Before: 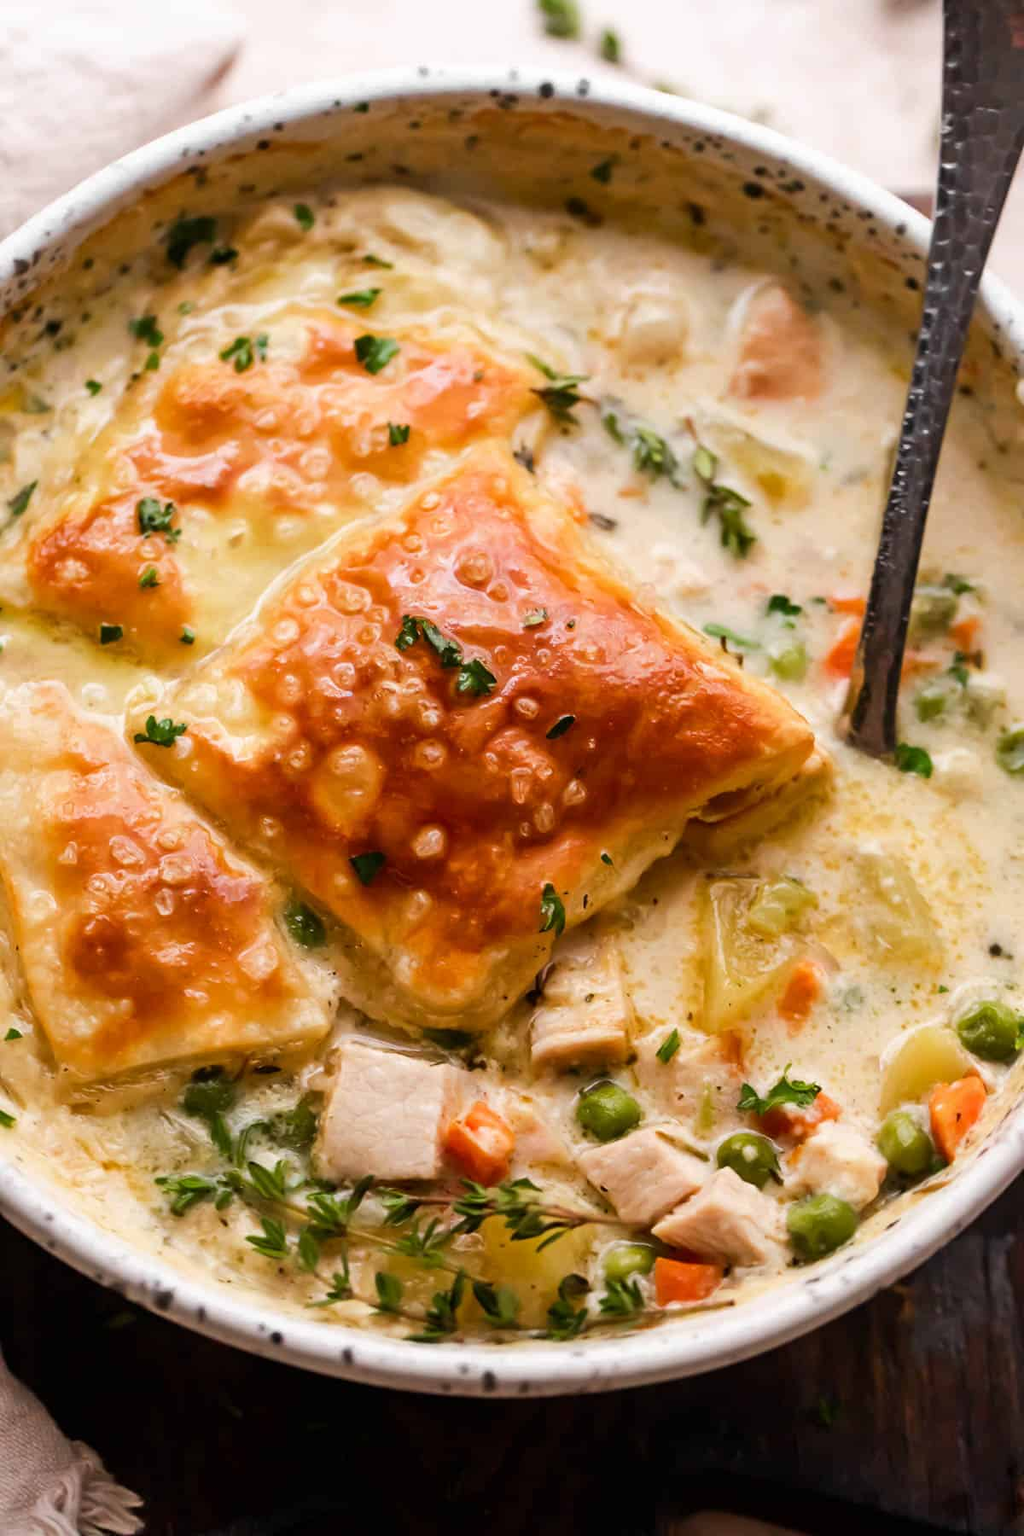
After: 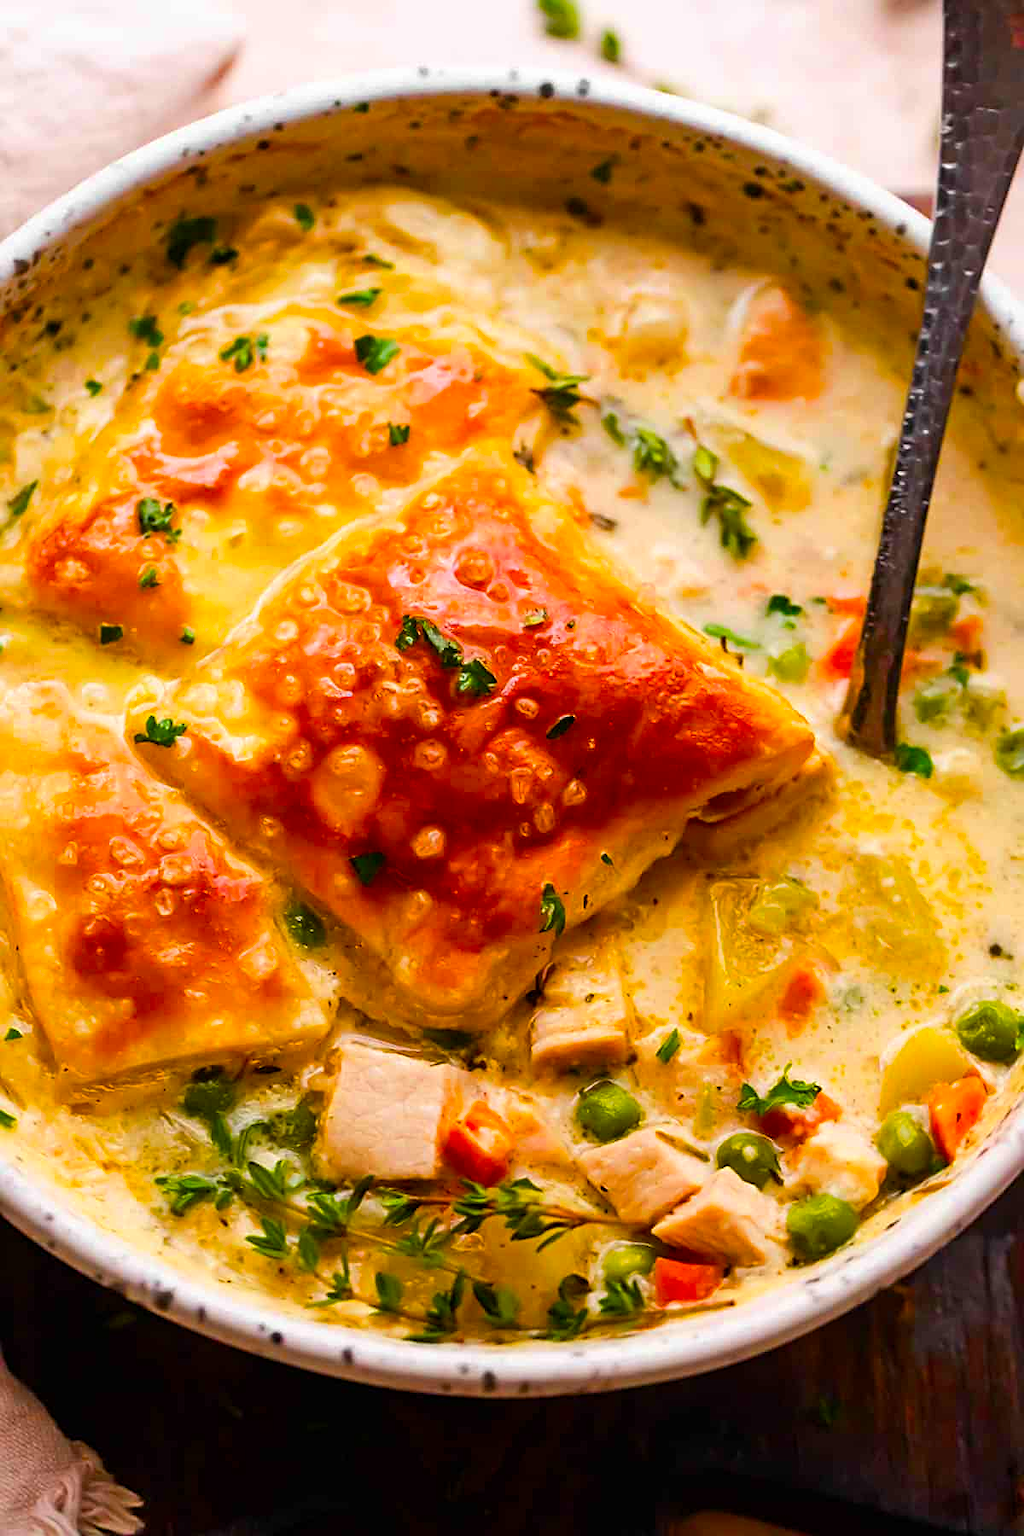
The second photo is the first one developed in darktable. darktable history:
sharpen: on, module defaults
color zones: curves: ch0 [(0, 0.613) (0.01, 0.613) (0.245, 0.448) (0.498, 0.529) (0.642, 0.665) (0.879, 0.777) (0.99, 0.613)]; ch1 [(0, 0) (0.143, 0) (0.286, 0) (0.429, 0) (0.571, 0) (0.714, 0) (0.857, 0)], mix -131.09%
color balance rgb: linear chroma grading › global chroma 15%, perceptual saturation grading › global saturation 30%
